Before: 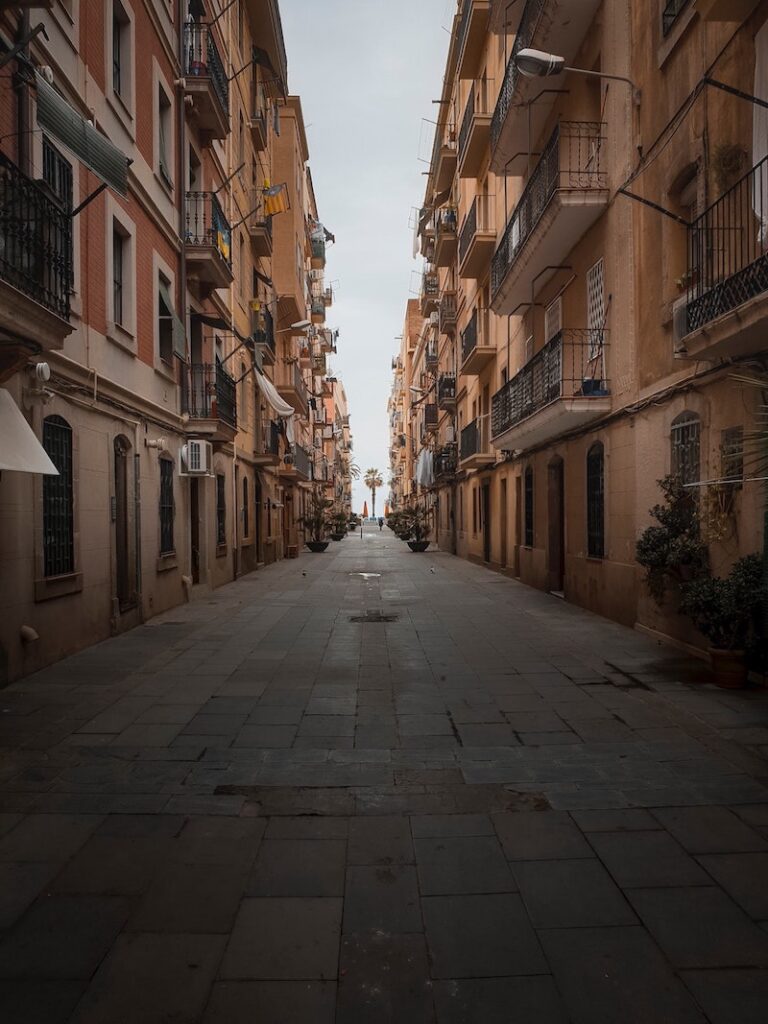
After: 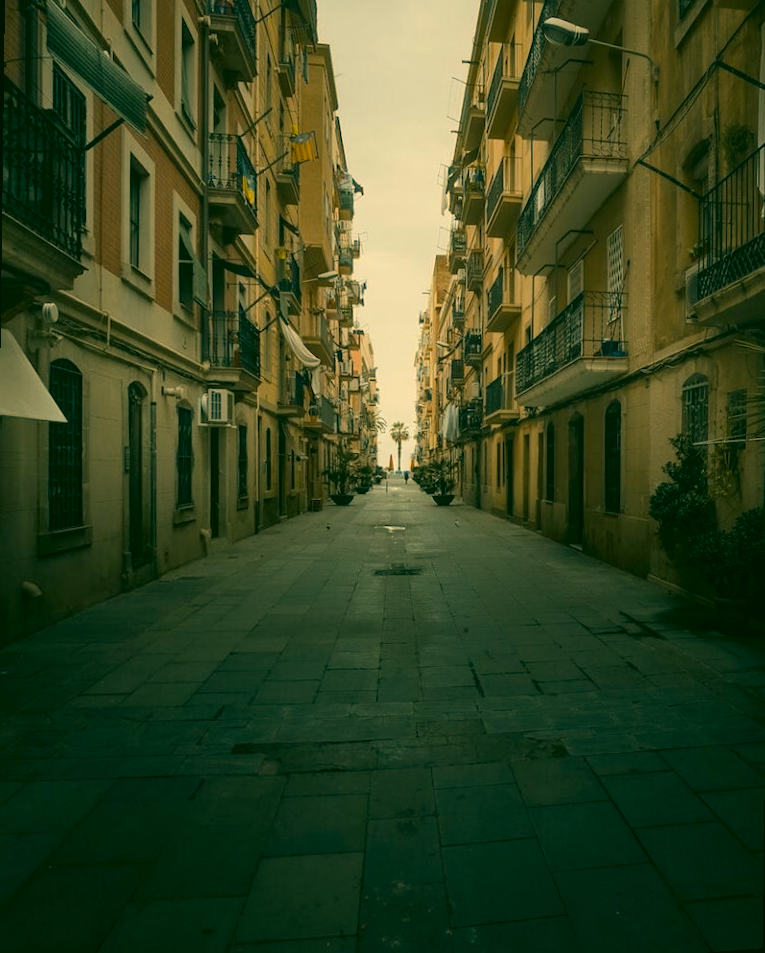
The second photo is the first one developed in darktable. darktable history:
color correction: highlights a* 5.62, highlights b* 33.57, shadows a* -25.86, shadows b* 4.02
rotate and perspective: rotation 0.679°, lens shift (horizontal) 0.136, crop left 0.009, crop right 0.991, crop top 0.078, crop bottom 0.95
